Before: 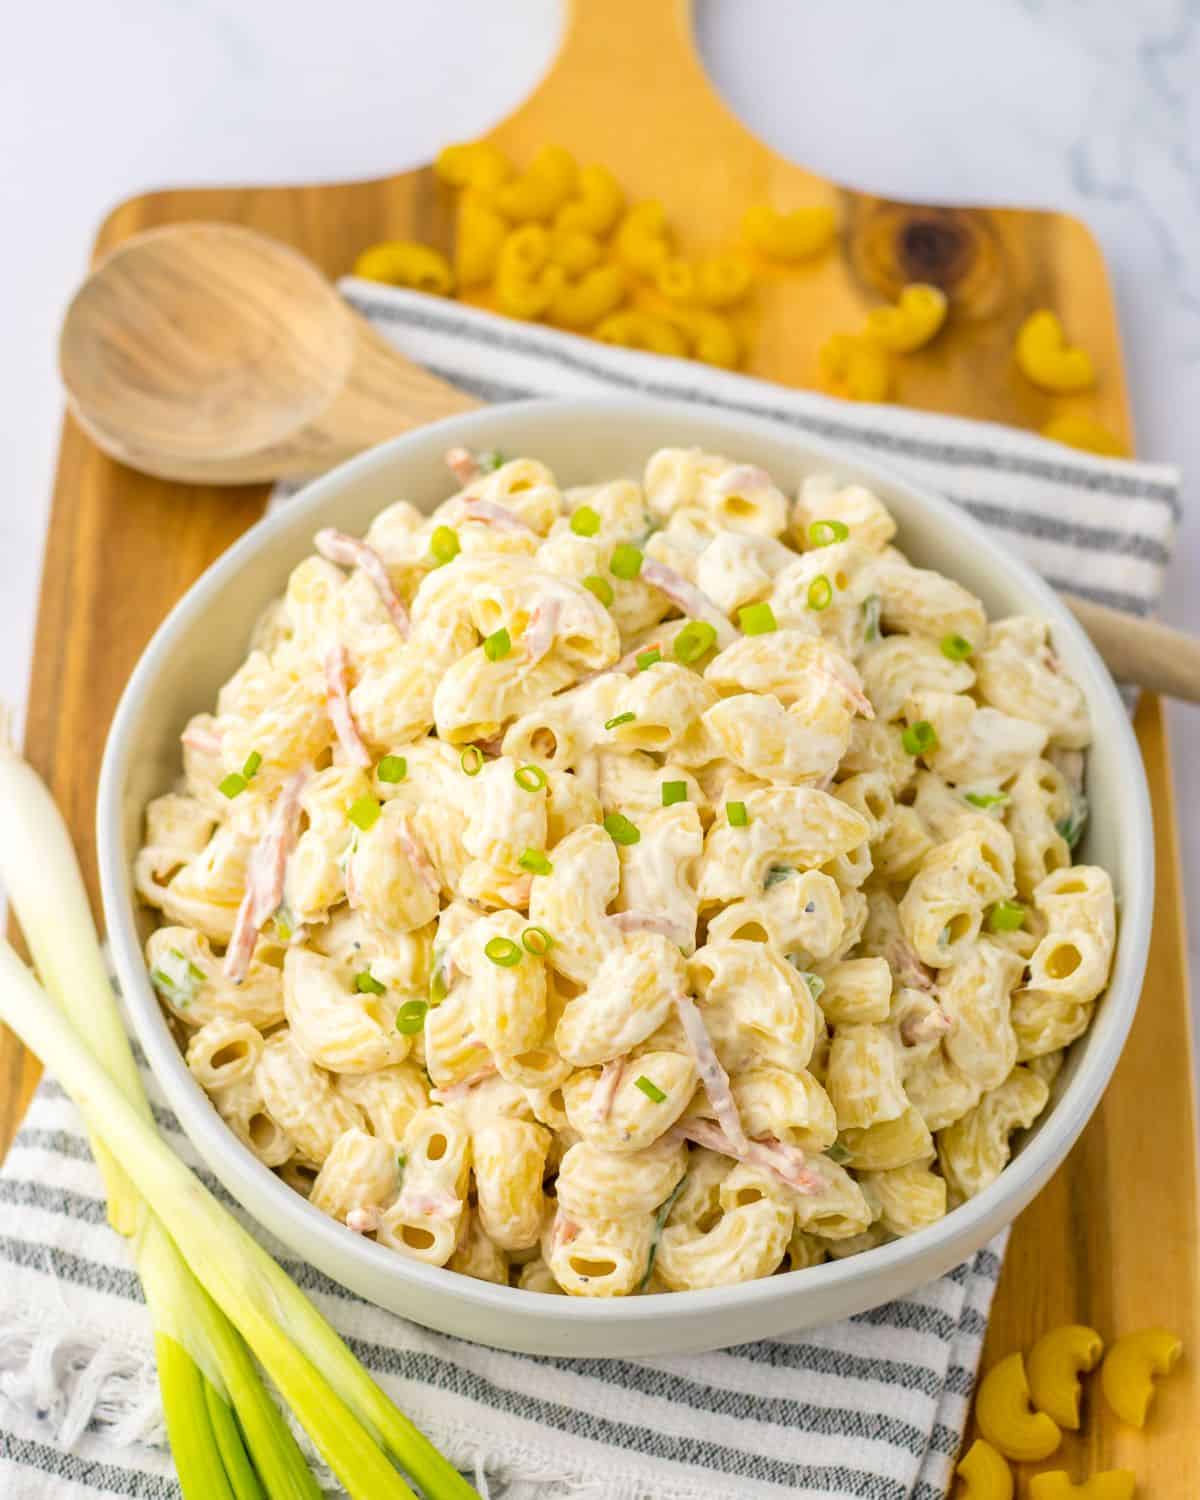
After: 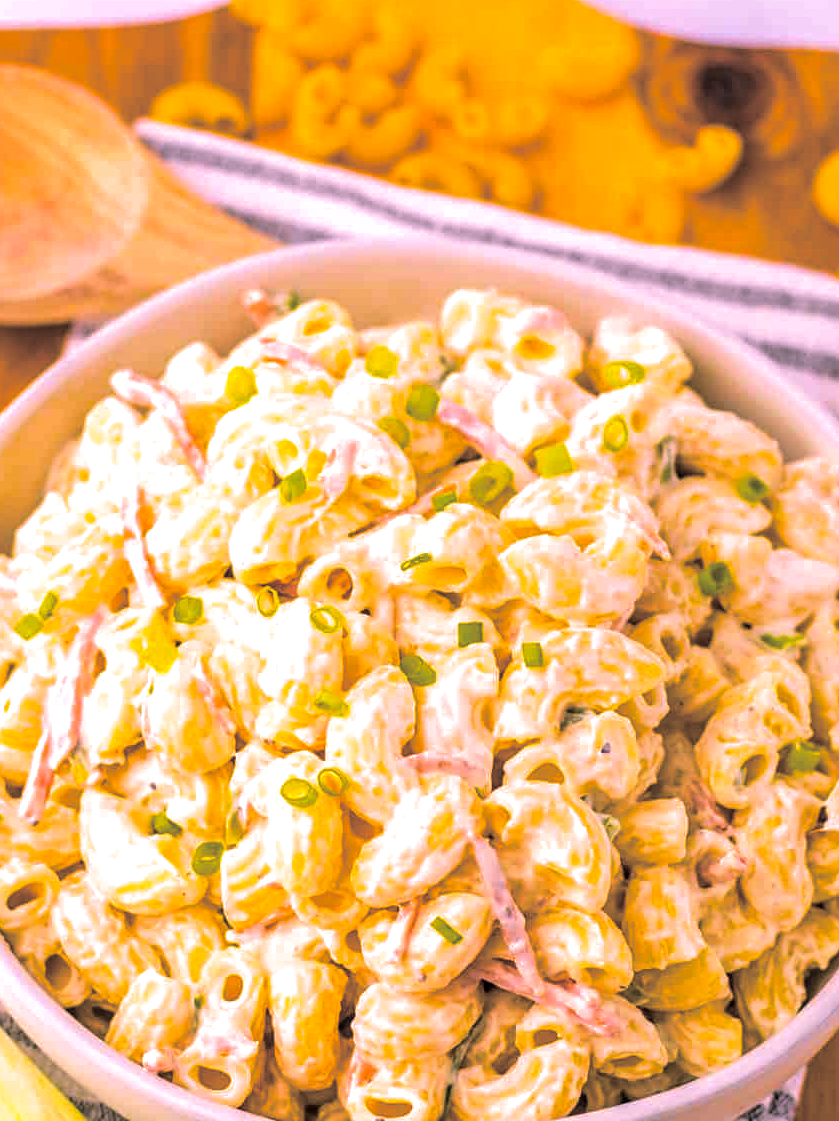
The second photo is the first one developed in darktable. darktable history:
crop and rotate: left 17.046%, top 10.659%, right 12.989%, bottom 14.553%
color balance rgb: perceptual saturation grading › global saturation 25%, global vibrance 20%
white balance: red 1.188, blue 1.11
haze removal: compatibility mode true, adaptive false
split-toning: shadows › hue 36°, shadows › saturation 0.05, highlights › hue 10.8°, highlights › saturation 0.15, compress 40%
sharpen: amount 0.2
local contrast: on, module defaults
